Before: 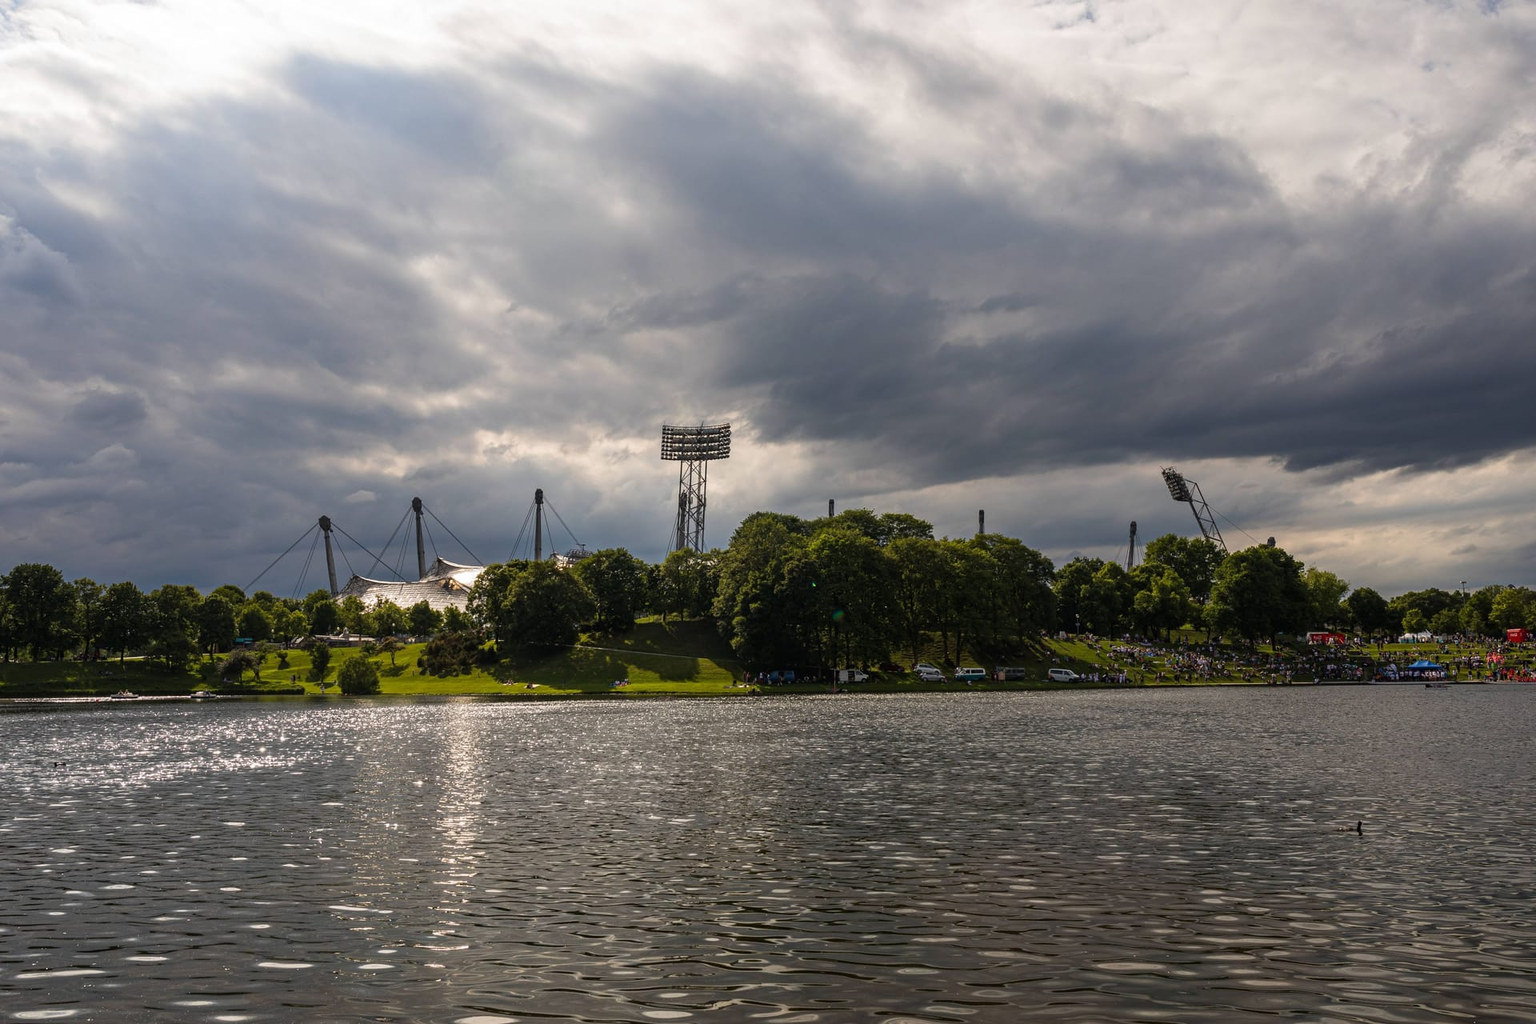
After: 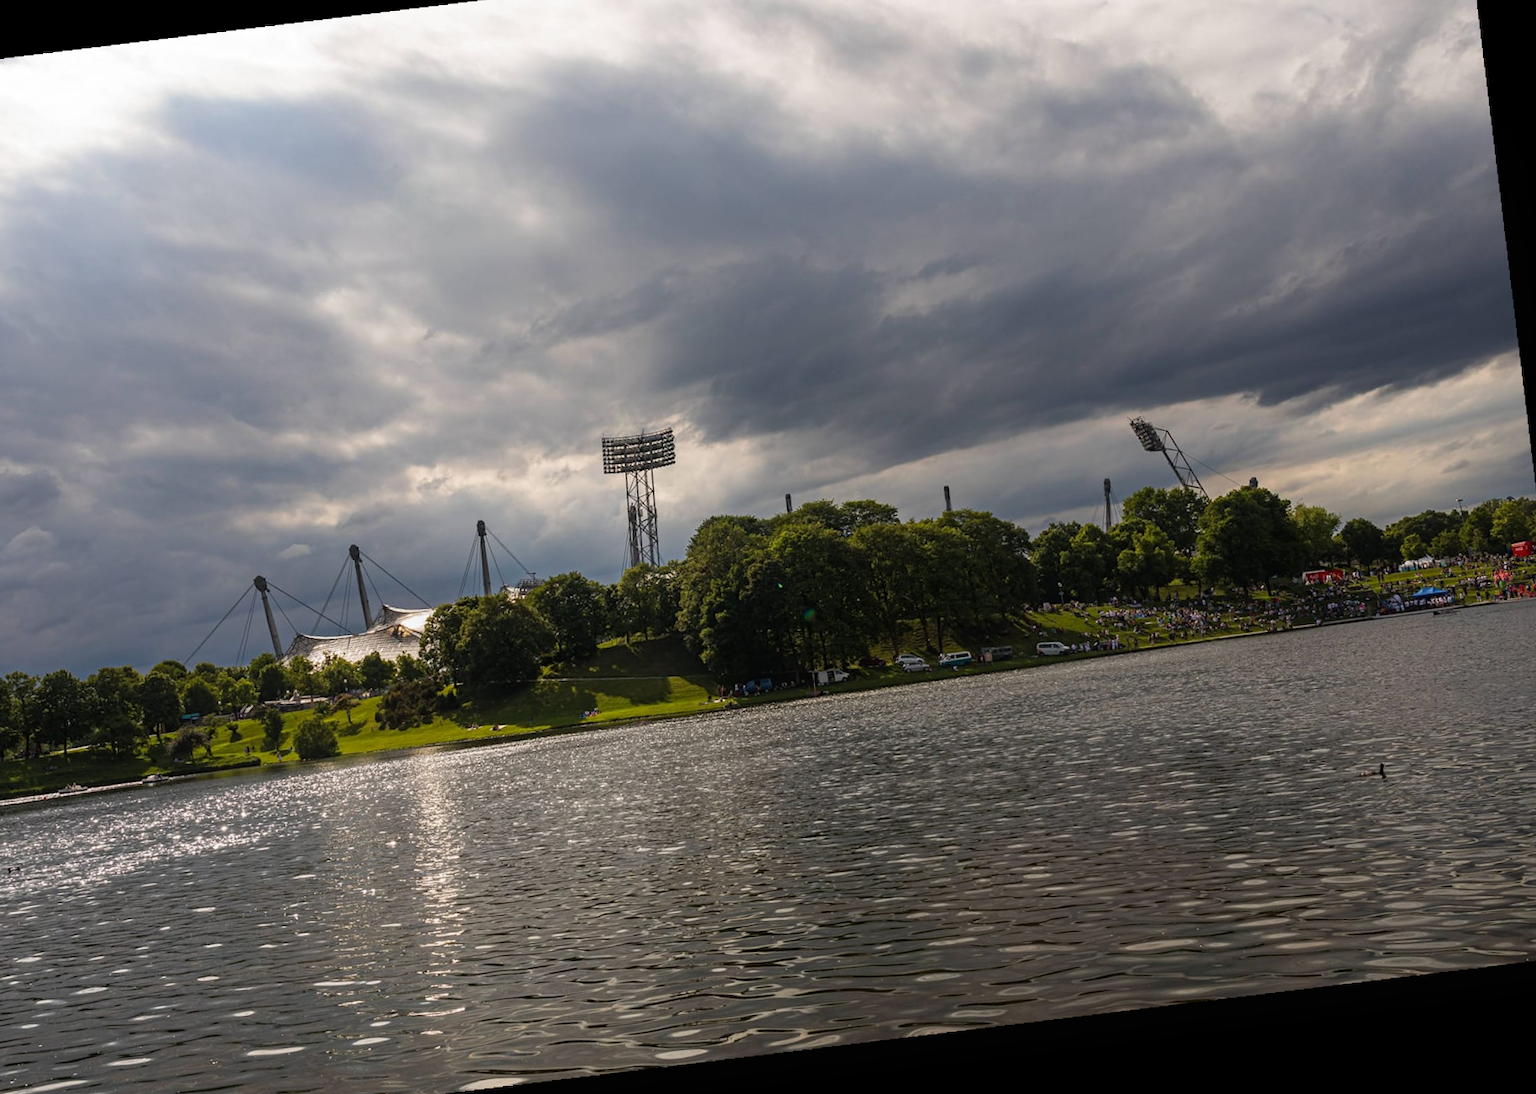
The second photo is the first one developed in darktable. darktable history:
crop and rotate: angle 1.96°, left 5.673%, top 5.673%
contrast equalizer: y [[0.5, 0.5, 0.468, 0.5, 0.5, 0.5], [0.5 ×6], [0.5 ×6], [0 ×6], [0 ×6]]
rotate and perspective: rotation -4.98°, automatic cropping off
